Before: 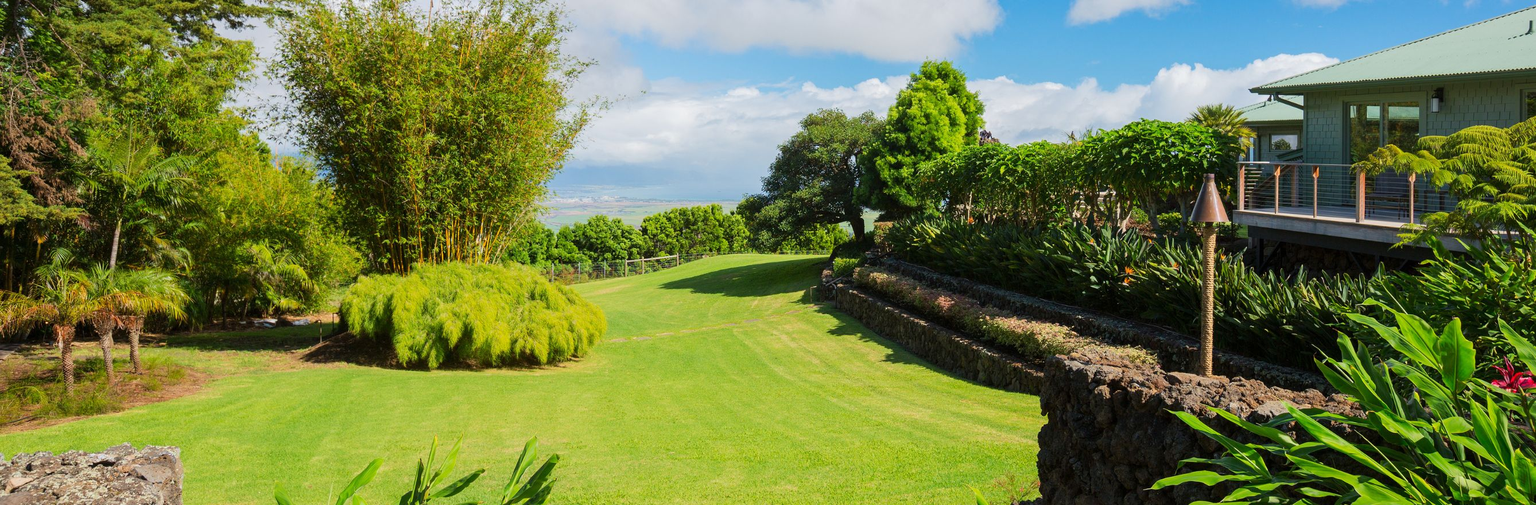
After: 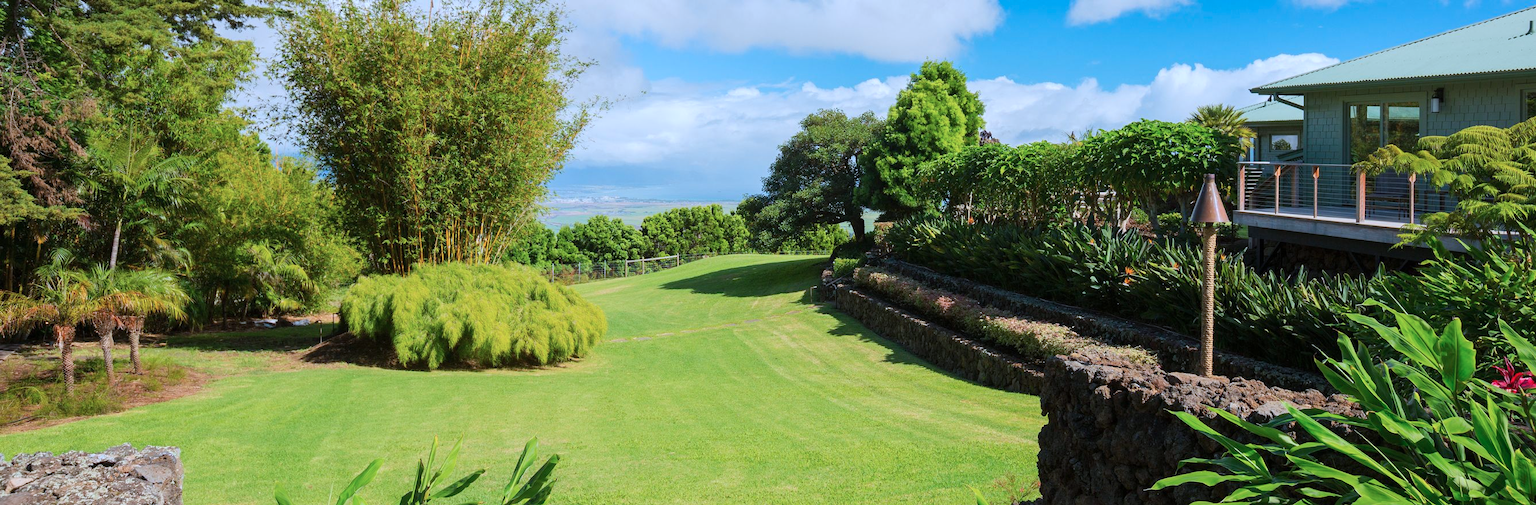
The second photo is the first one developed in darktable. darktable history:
color correction: highlights a* -2.24, highlights b* -18.1
